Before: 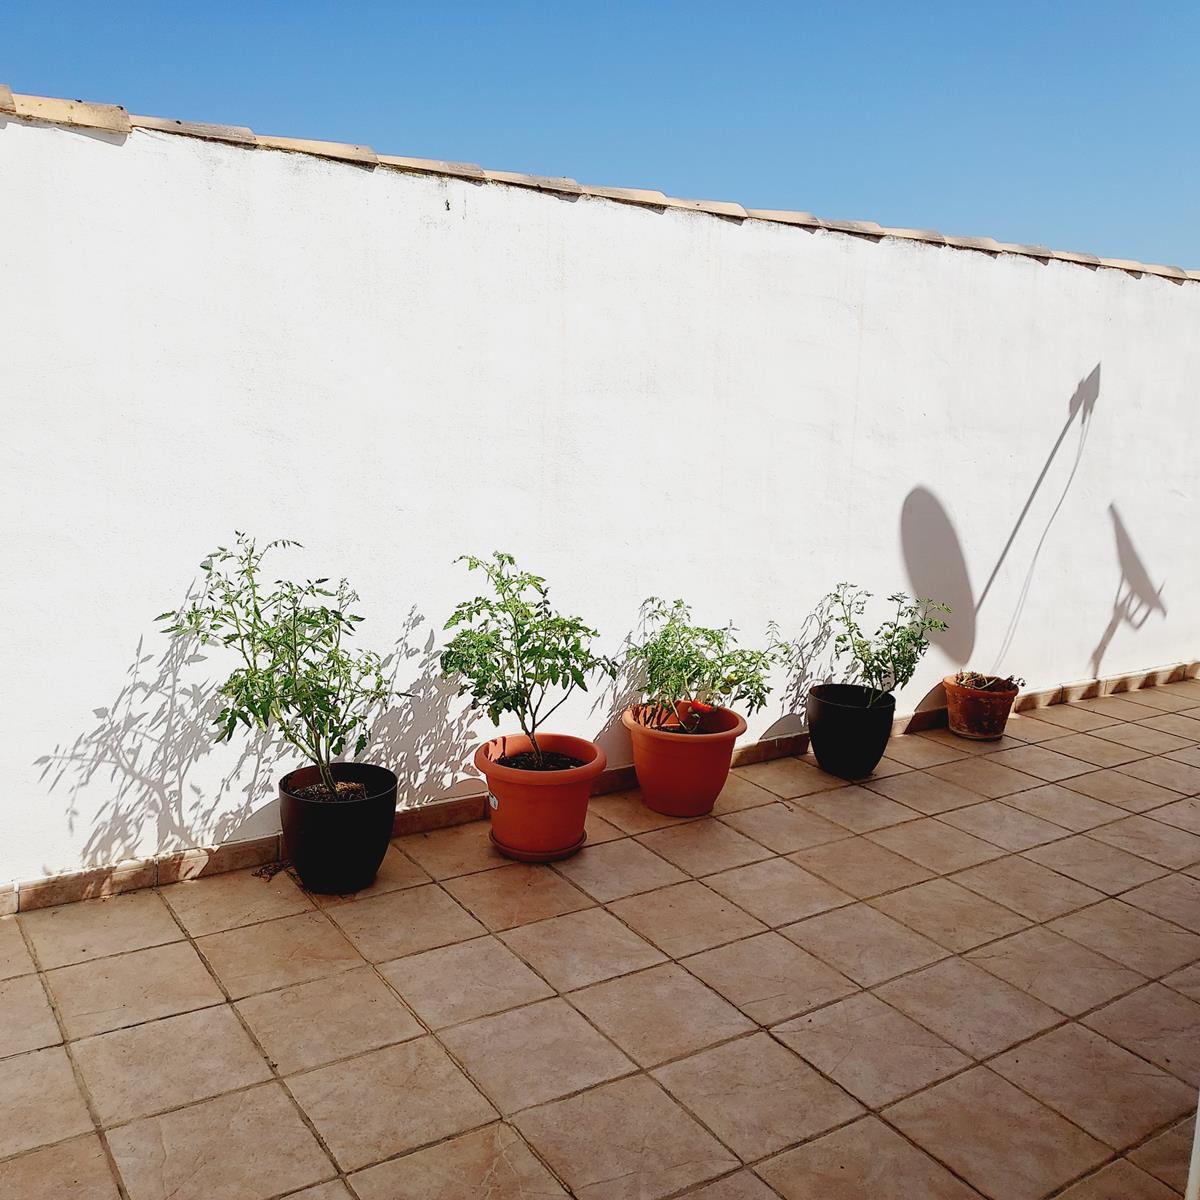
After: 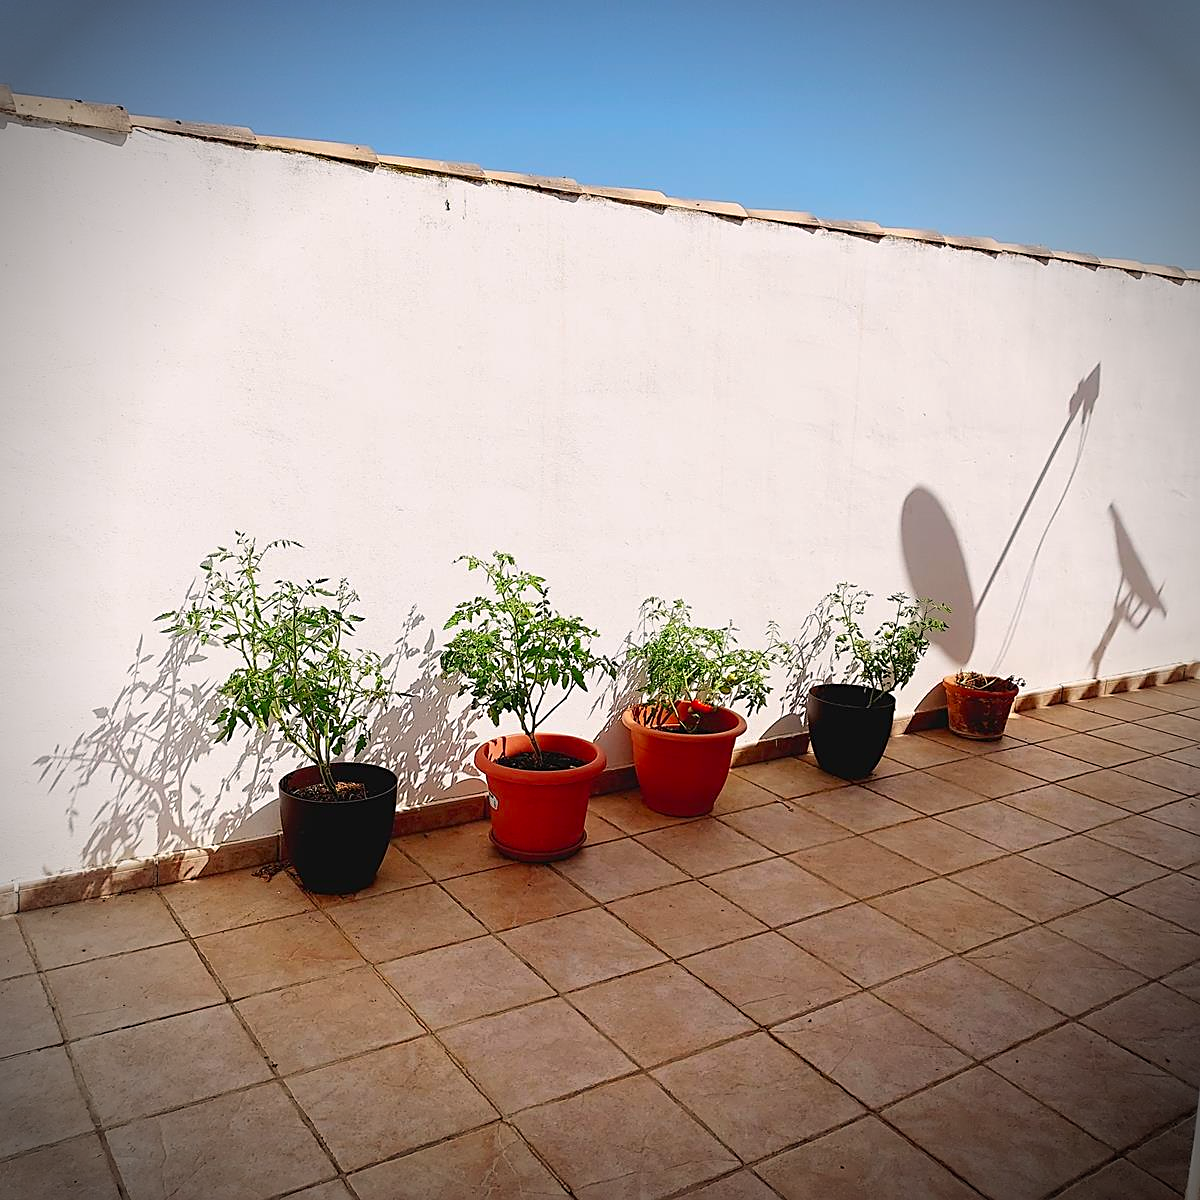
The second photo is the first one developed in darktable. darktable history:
sharpen: on, module defaults
vignetting: brightness -0.682, unbound false
color correction: highlights a* 3.44, highlights b* 1.94, saturation 1.23
